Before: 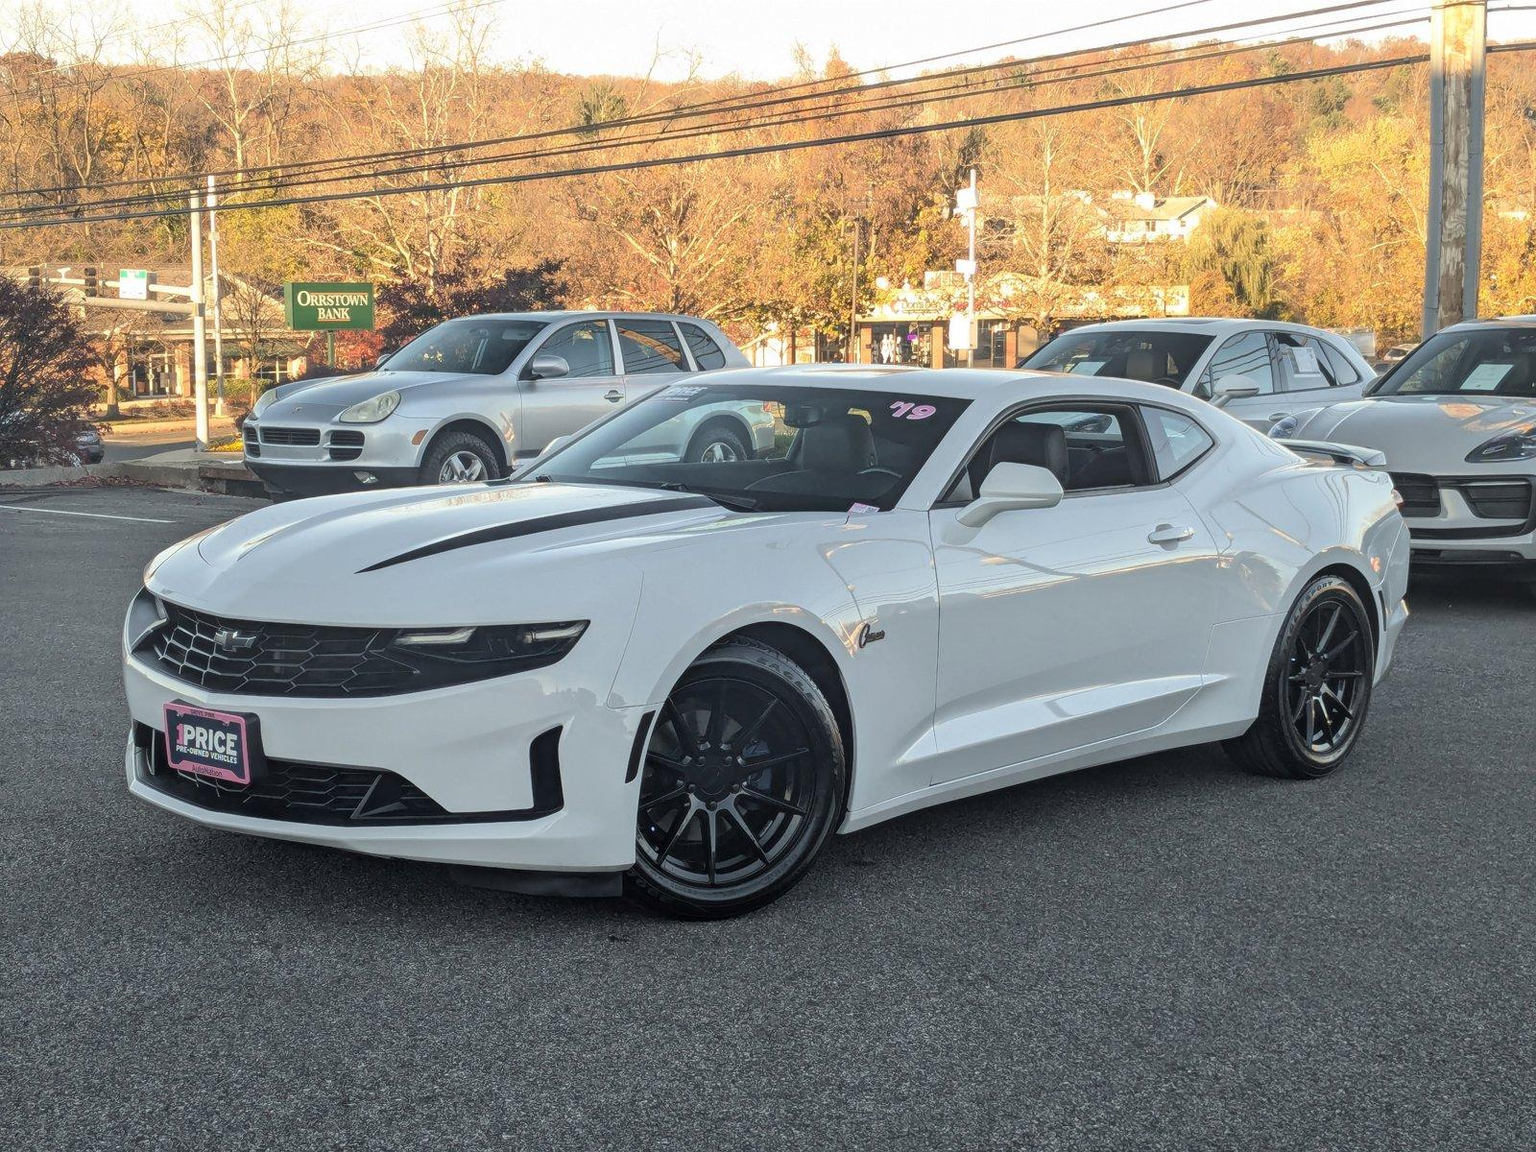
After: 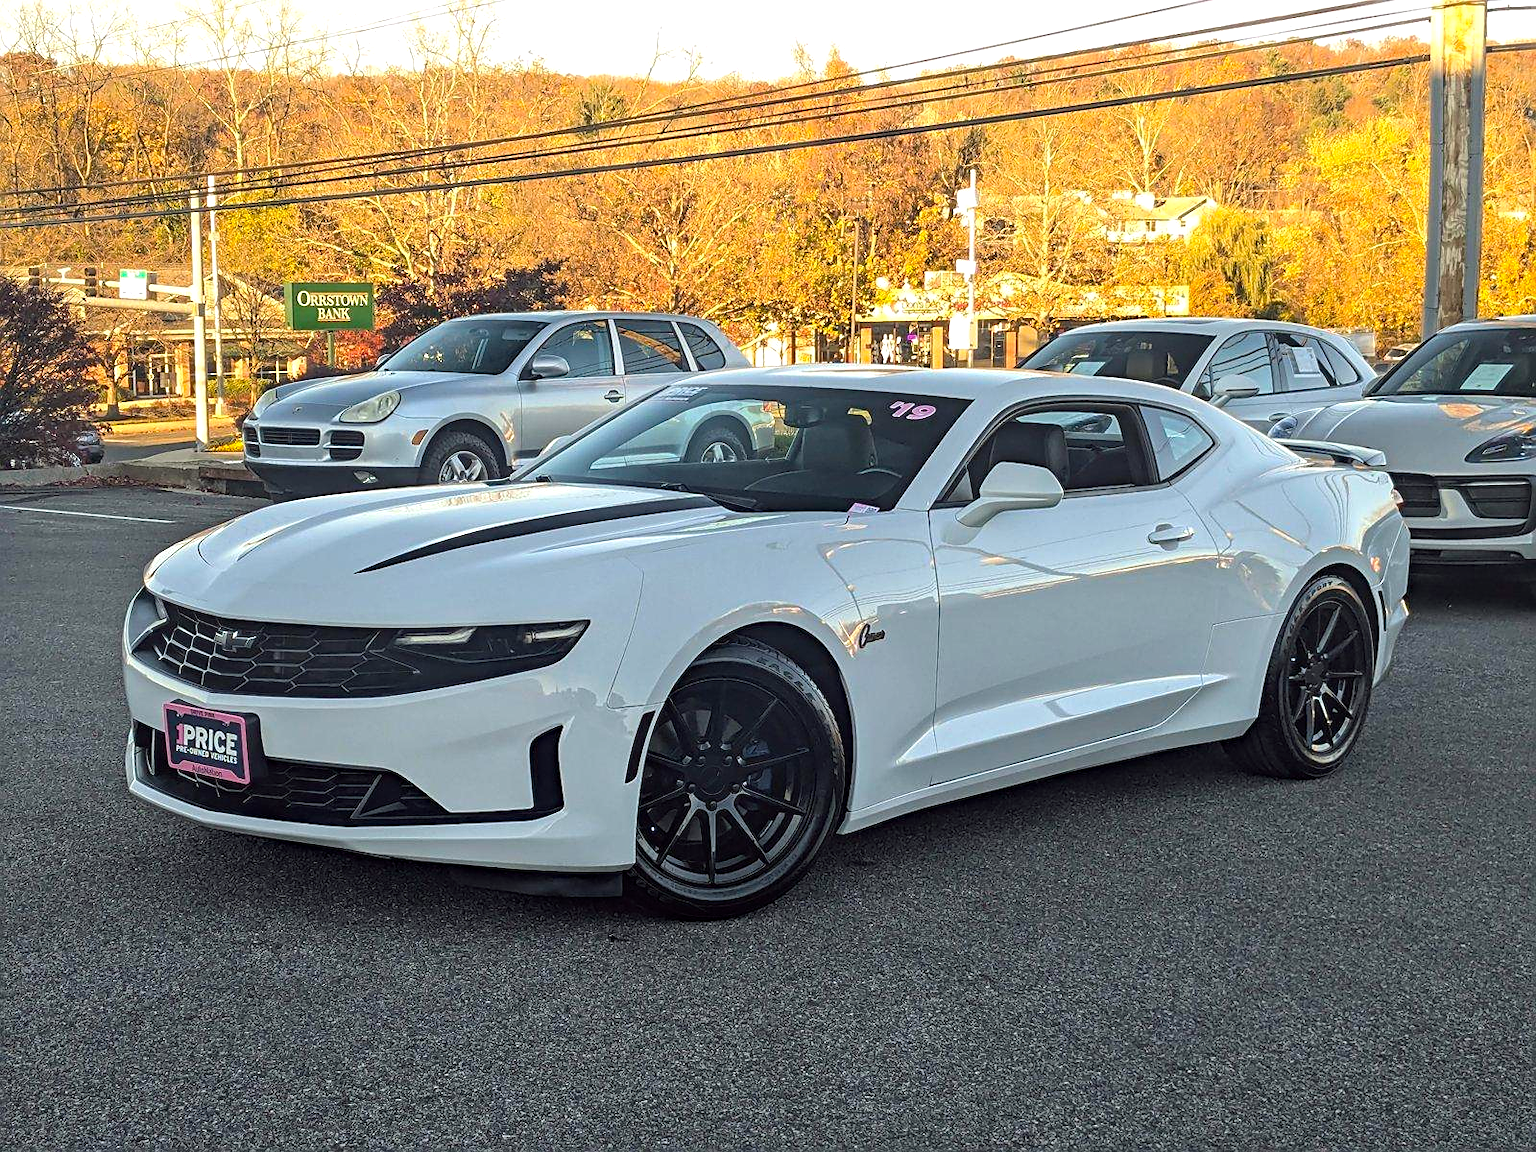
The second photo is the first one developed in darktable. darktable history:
color correction: highlights b* 3
haze removal: compatibility mode true, adaptive false
color balance: lift [1, 1.001, 0.999, 1.001], gamma [1, 1.004, 1.007, 0.993], gain [1, 0.991, 0.987, 1.013], contrast 10%, output saturation 120%
sharpen: on, module defaults
